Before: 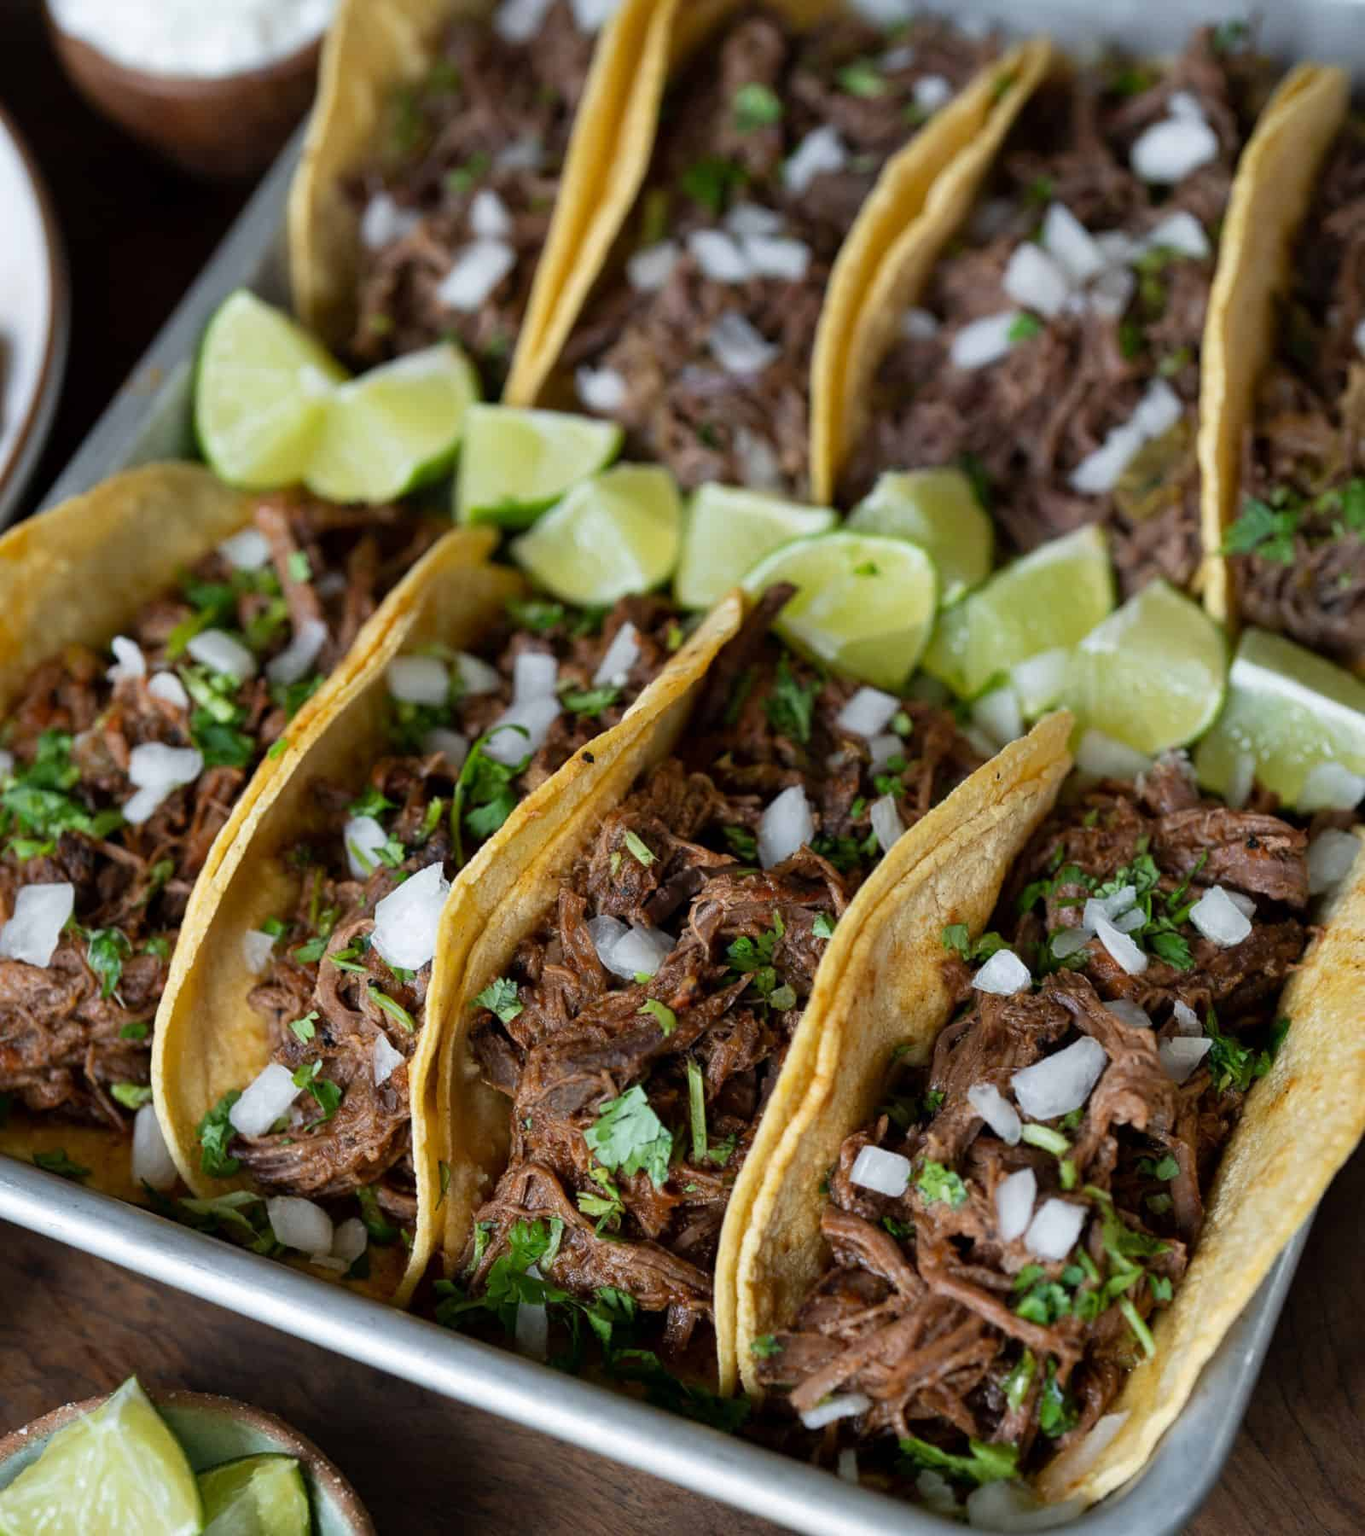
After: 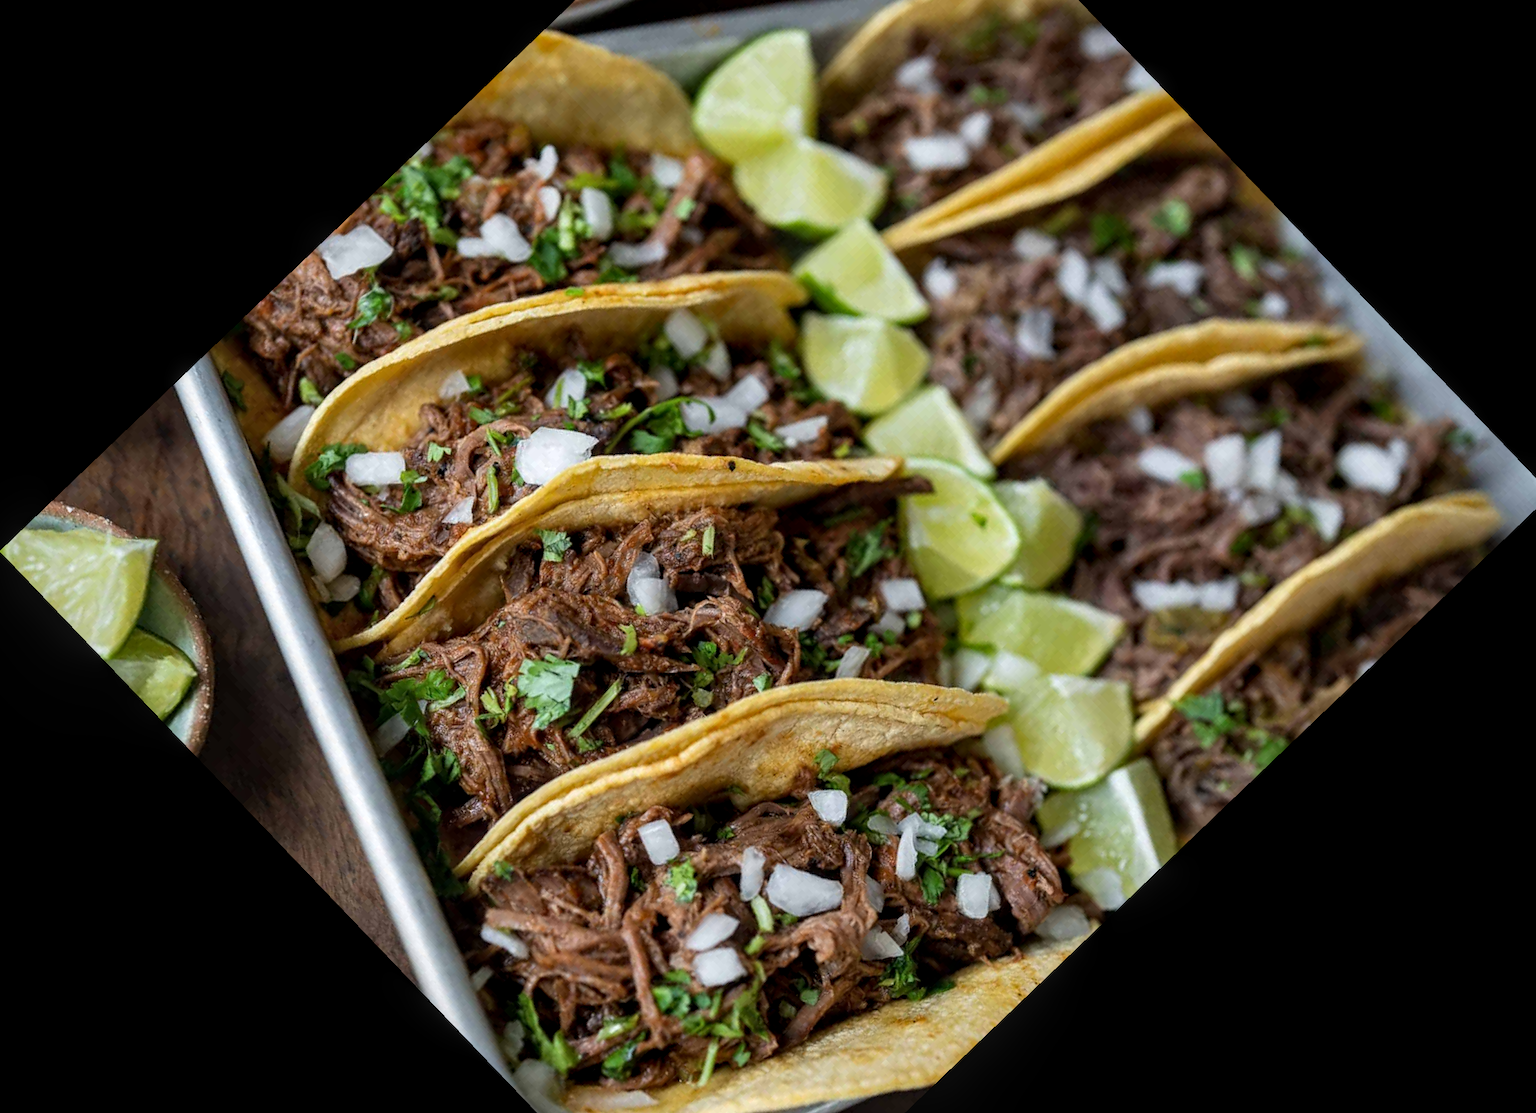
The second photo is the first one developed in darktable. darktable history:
crop and rotate: angle -46.26°, top 16.234%, right 0.912%, bottom 11.704%
white balance: emerald 1
local contrast: detail 130%
